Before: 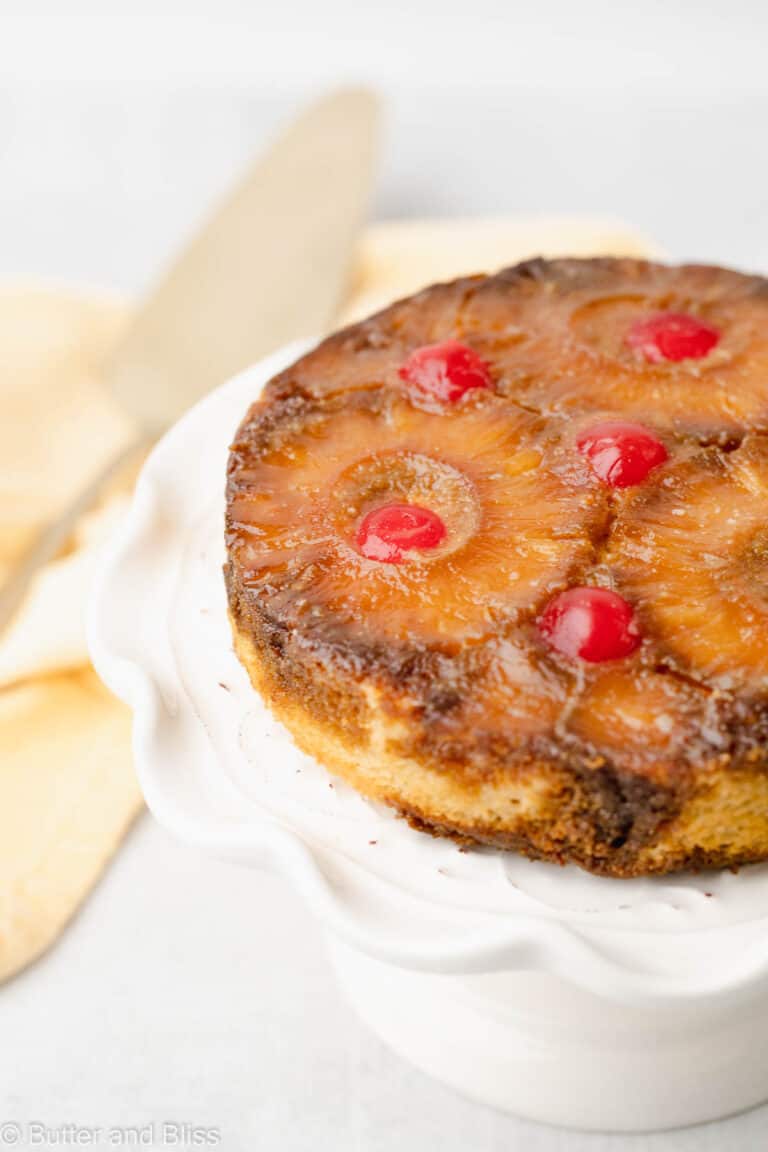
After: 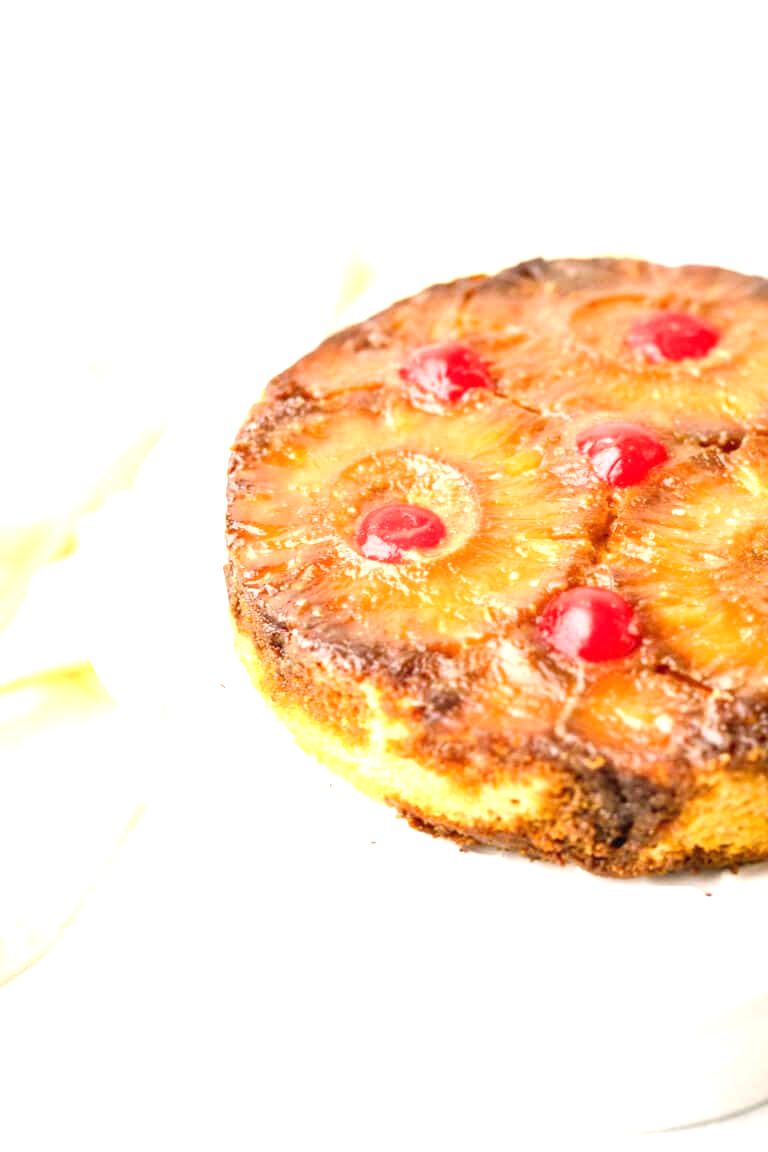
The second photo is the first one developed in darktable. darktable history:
exposure: exposure 1.142 EV, compensate exposure bias true, compensate highlight preservation false
